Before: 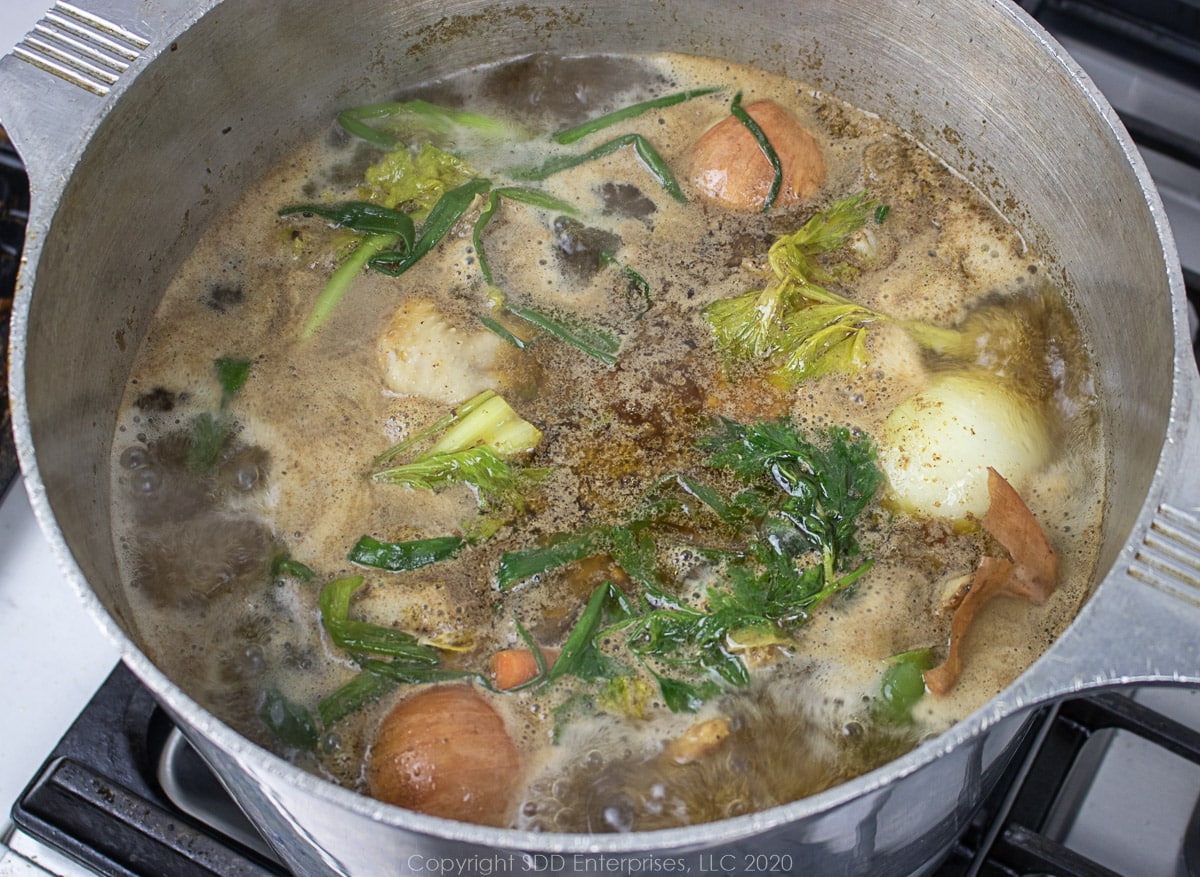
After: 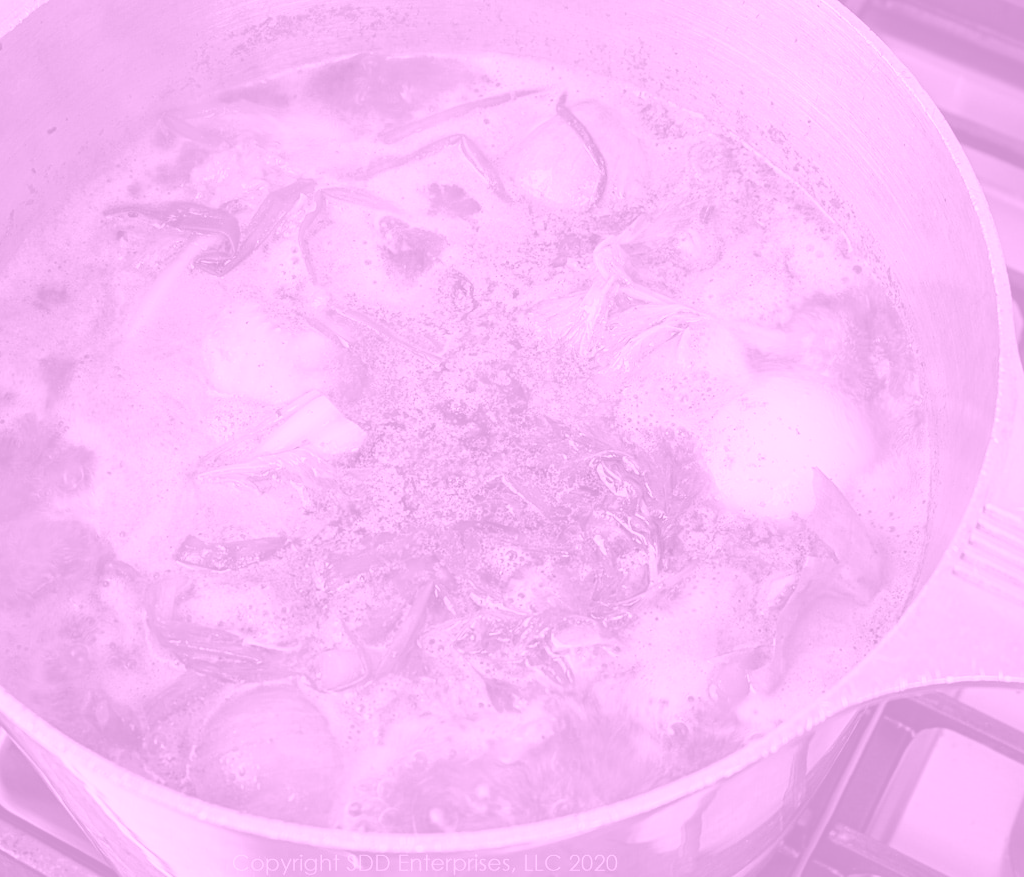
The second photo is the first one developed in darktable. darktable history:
colorize: hue 331.2°, saturation 75%, source mix 30.28%, lightness 70.52%, version 1
crop and rotate: left 14.584%
white balance: red 0.931, blue 1.11
